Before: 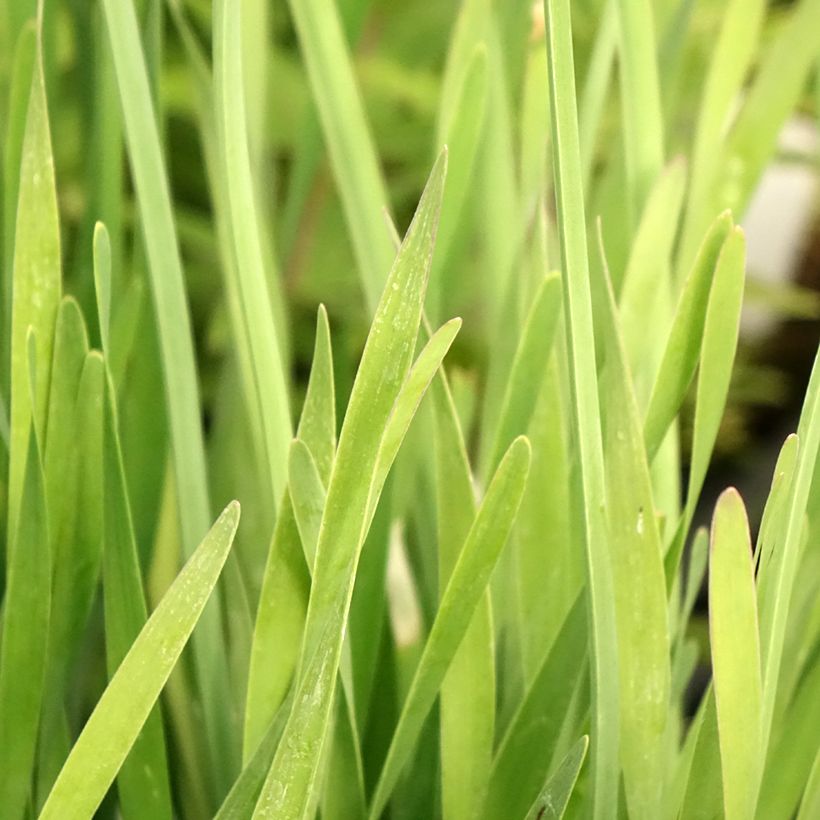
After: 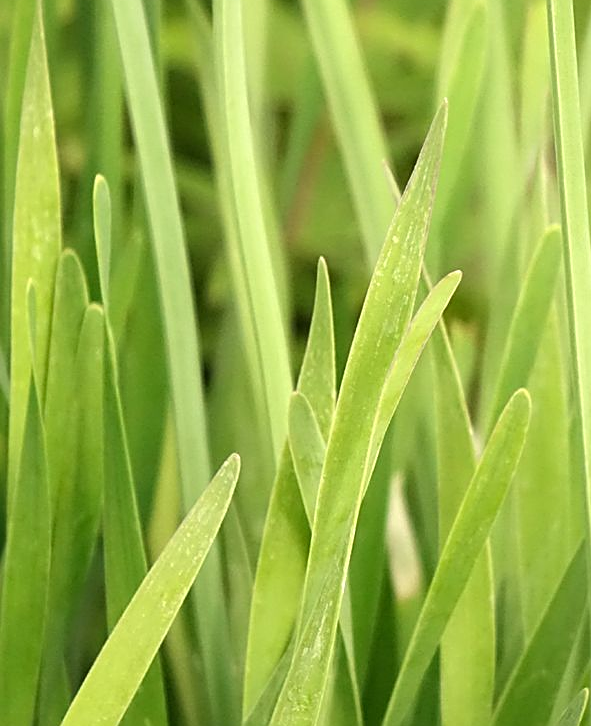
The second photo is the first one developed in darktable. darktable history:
crop: top 5.756%, right 27.9%, bottom 5.633%
sharpen: on, module defaults
